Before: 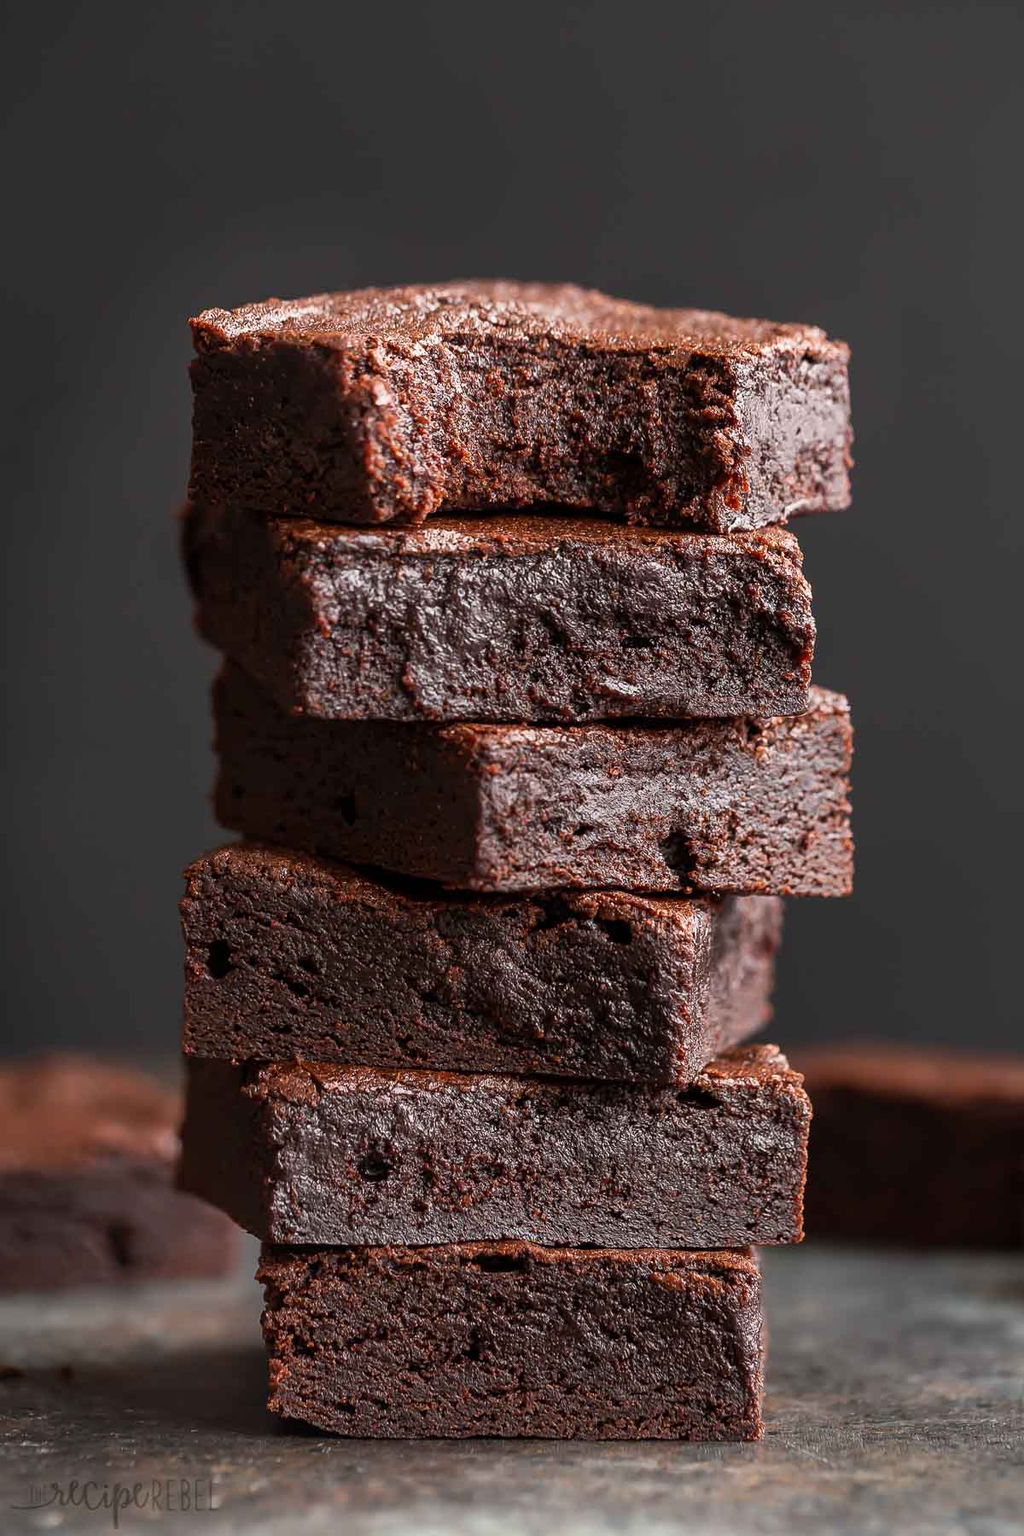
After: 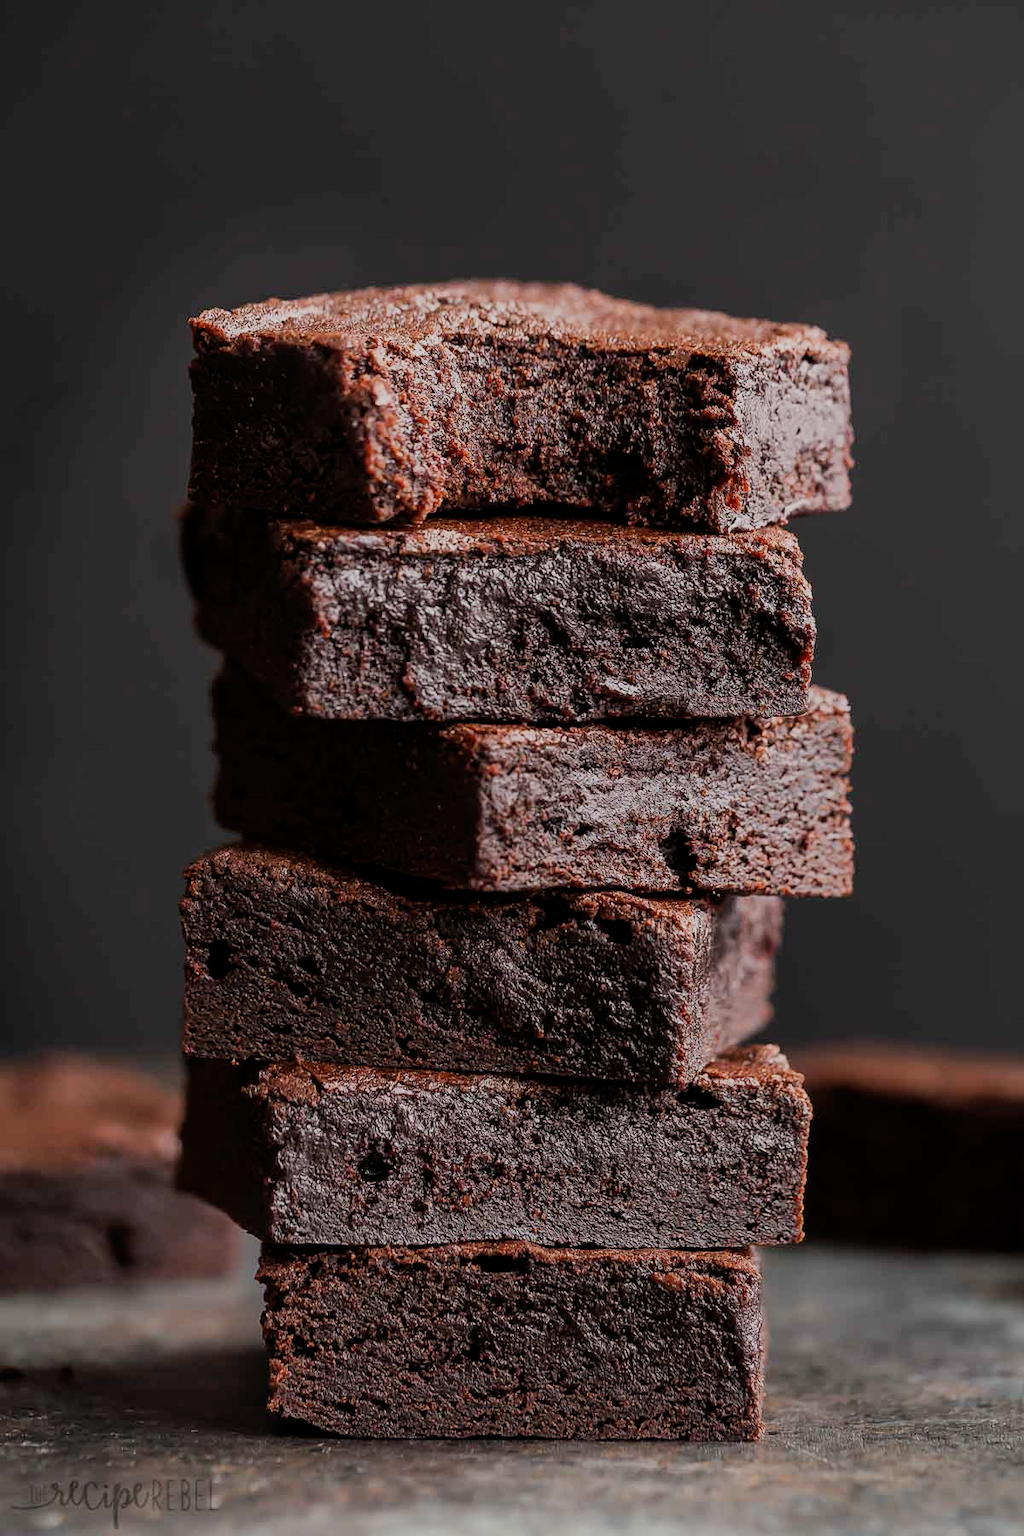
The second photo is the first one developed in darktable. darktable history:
filmic rgb: black relative exposure -8.55 EV, white relative exposure 5.52 EV, hardness 3.36, contrast 1.014
